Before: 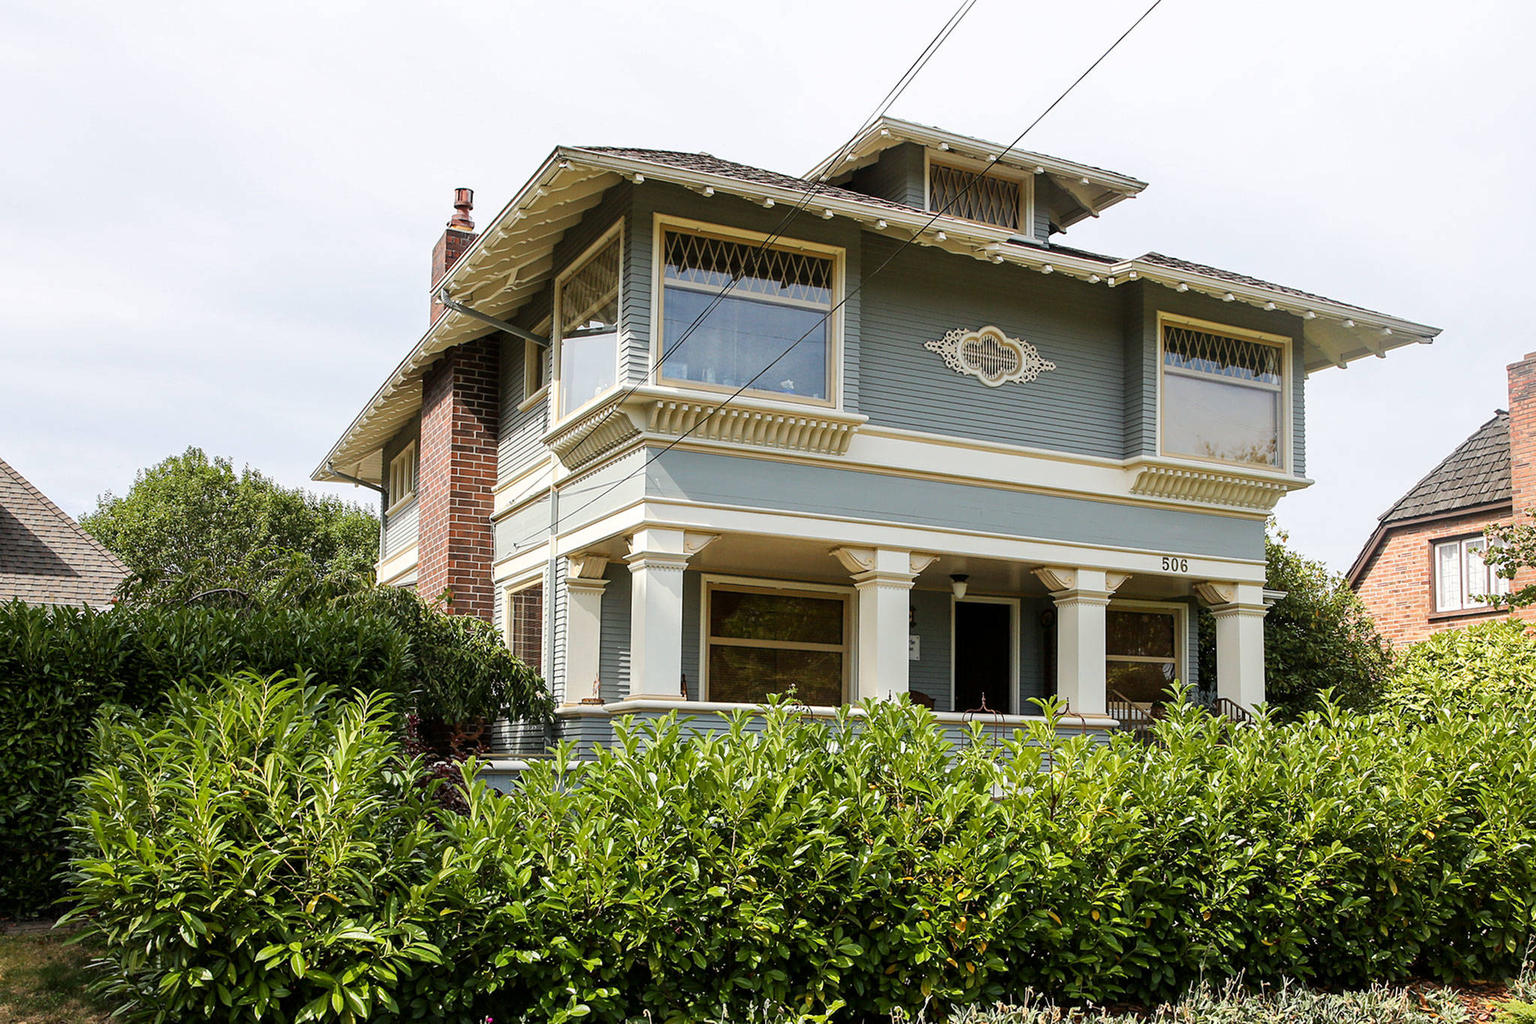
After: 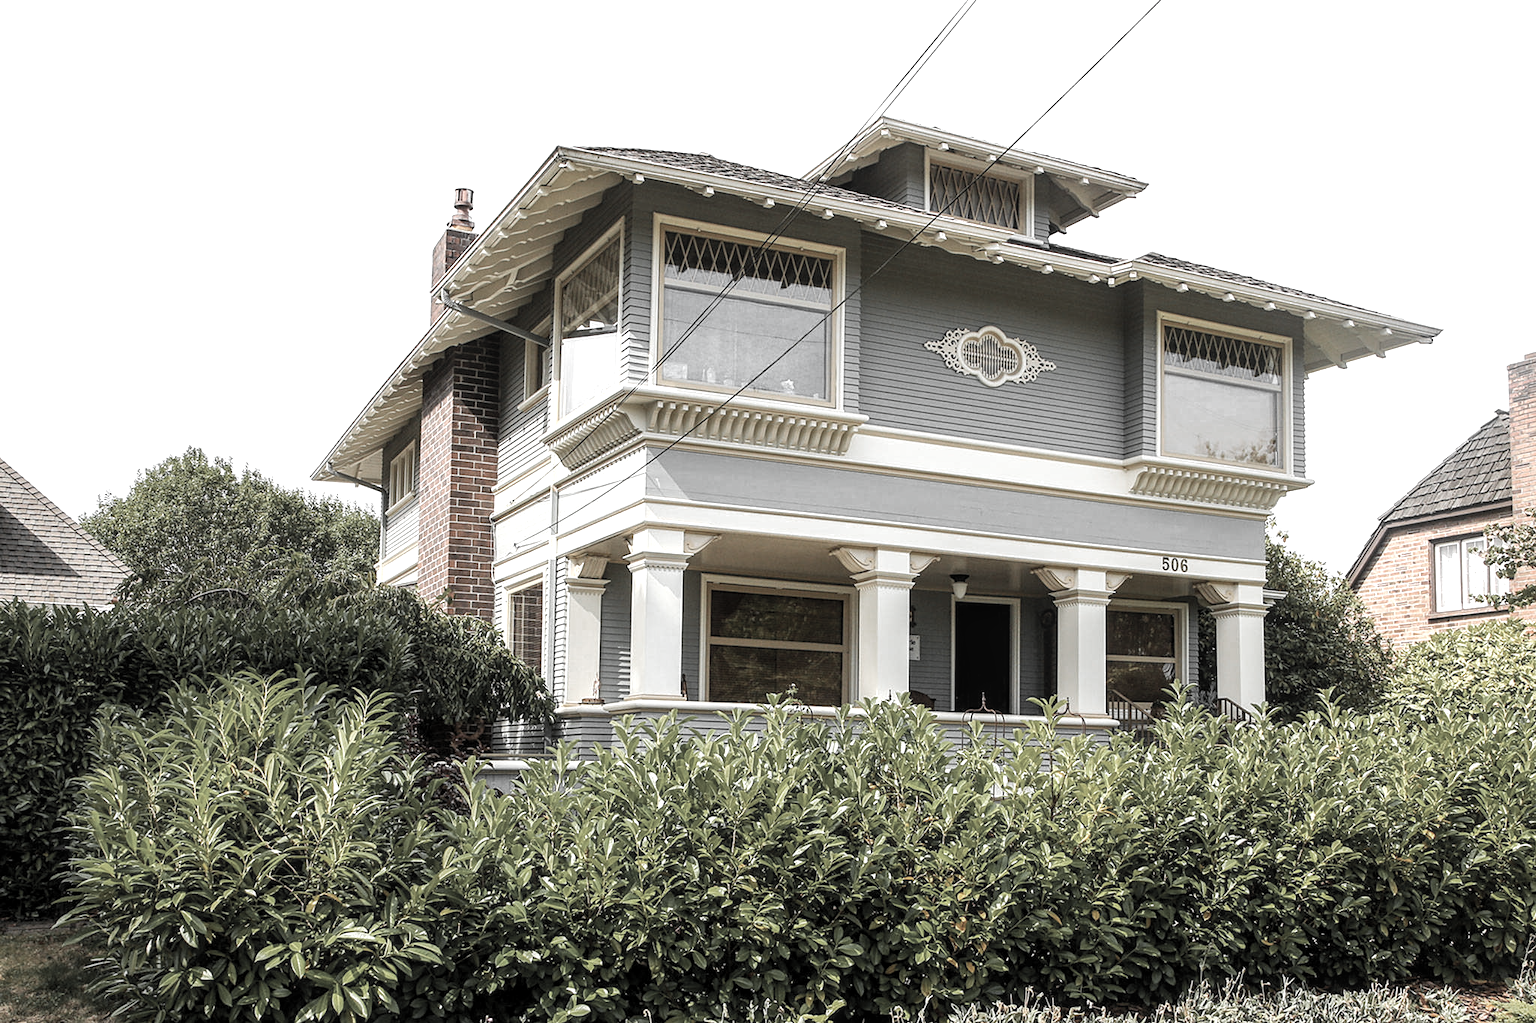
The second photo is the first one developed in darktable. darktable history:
levels: levels [0.026, 0.507, 0.987]
local contrast: on, module defaults
exposure: exposure 0.485 EV, compensate highlight preservation false
color zones: curves: ch0 [(0, 0.613) (0.01, 0.613) (0.245, 0.448) (0.498, 0.529) (0.642, 0.665) (0.879, 0.777) (0.99, 0.613)]; ch1 [(0, 0.035) (0.121, 0.189) (0.259, 0.197) (0.415, 0.061) (0.589, 0.022) (0.732, 0.022) (0.857, 0.026) (0.991, 0.053)]
contrast equalizer: y [[0.5, 0.488, 0.462, 0.461, 0.491, 0.5], [0.5 ×6], [0.5 ×6], [0 ×6], [0 ×6]]
